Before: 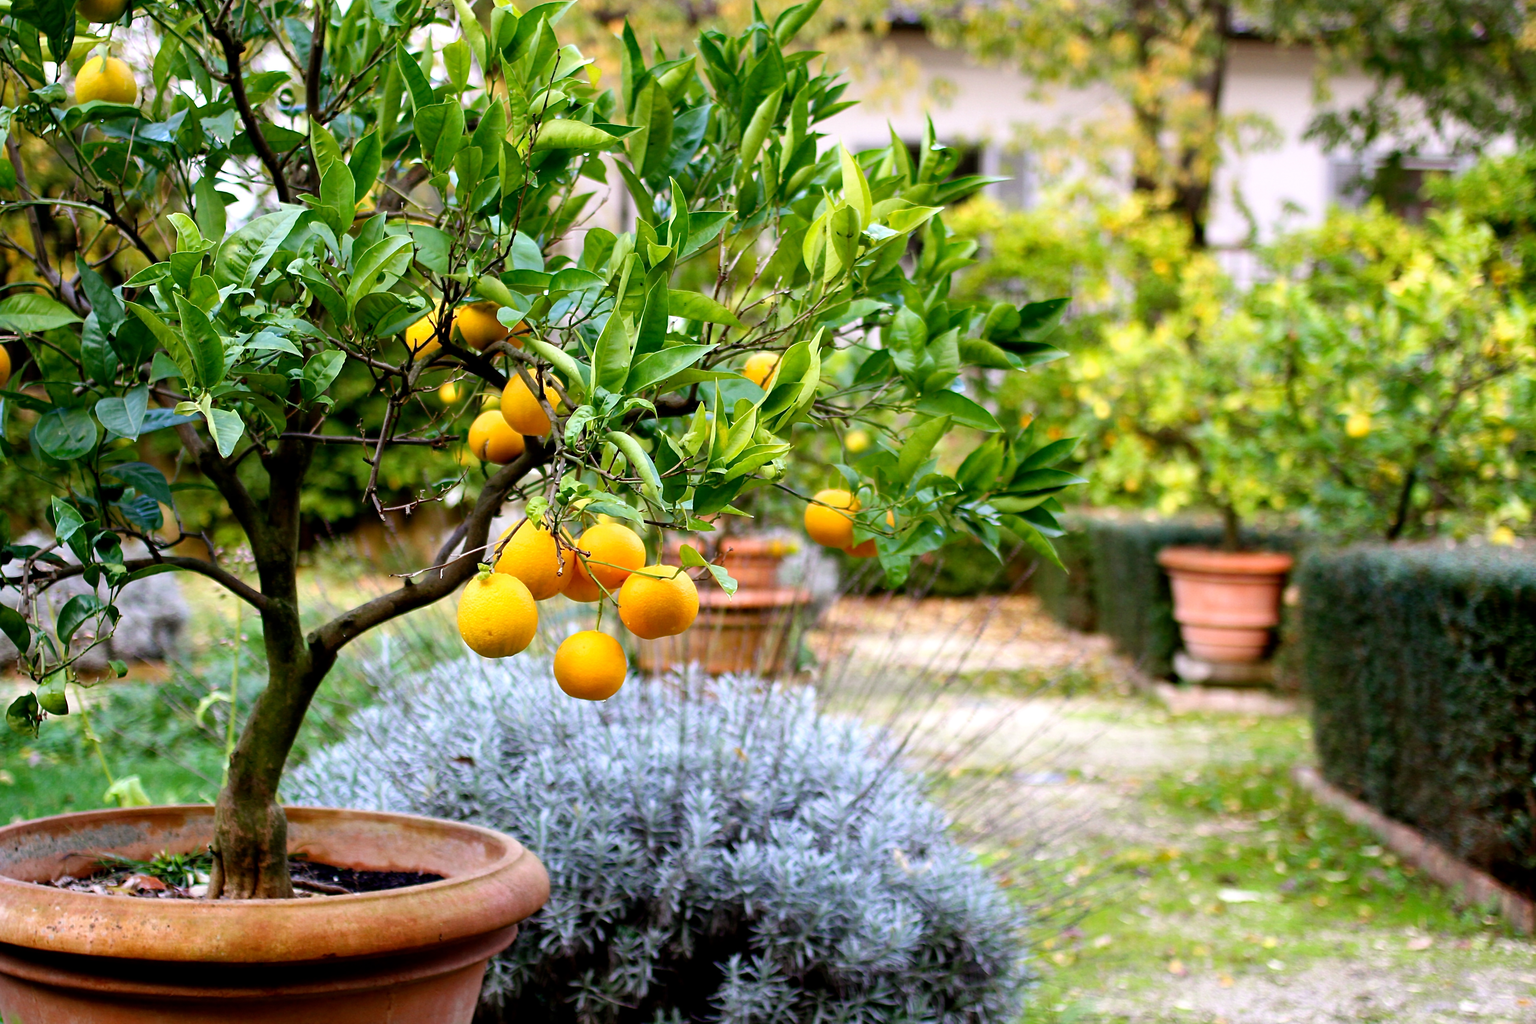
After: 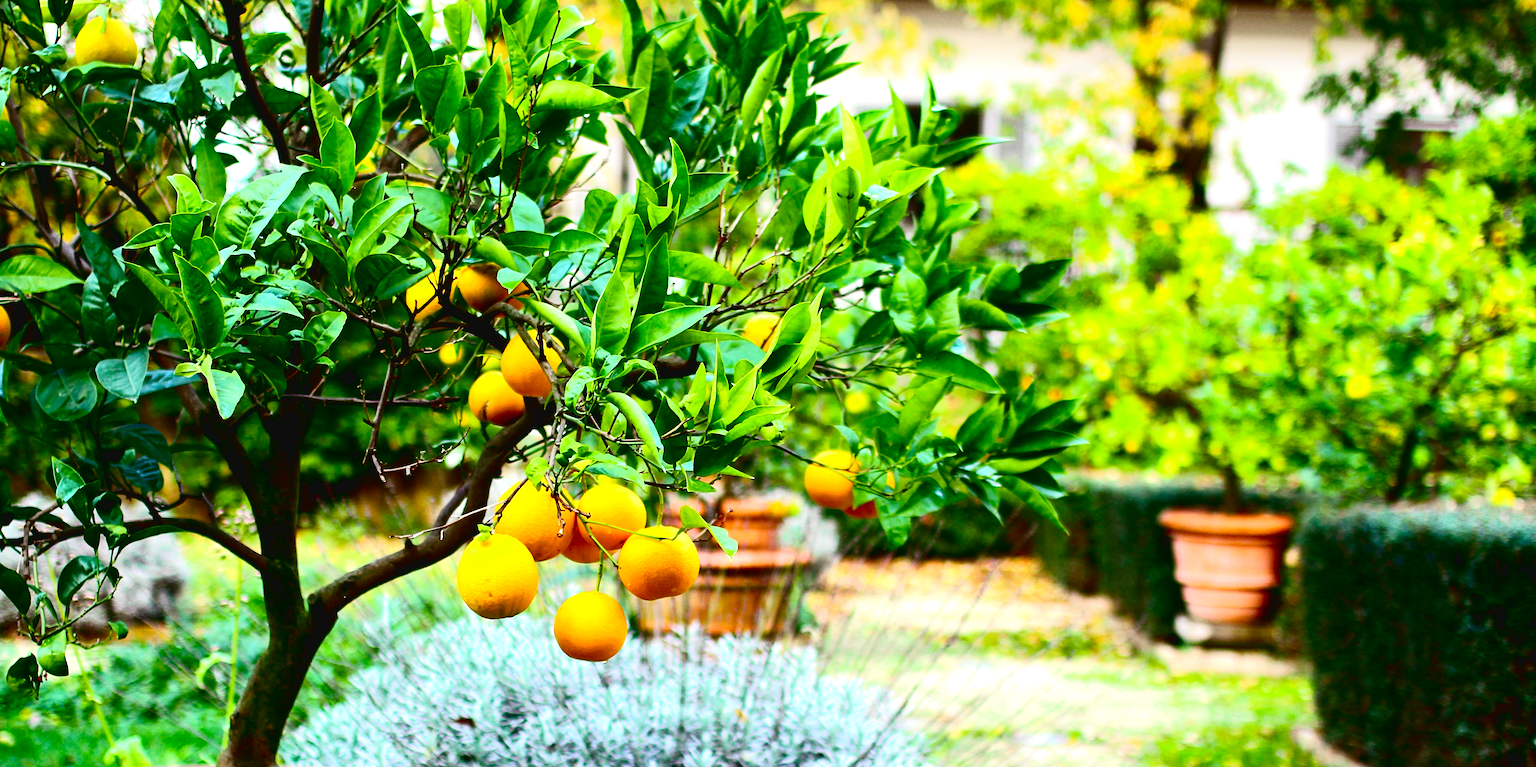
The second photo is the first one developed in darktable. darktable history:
crop: top 3.842%, bottom 21.203%
color correction: highlights a* -8.13, highlights b* 3.39
contrast brightness saturation: brightness -0.201, saturation 0.084
tone curve: curves: ch0 [(0, 0.036) (0.037, 0.042) (0.167, 0.143) (0.433, 0.502) (0.531, 0.637) (0.696, 0.825) (0.856, 0.92) (1, 0.98)]; ch1 [(0, 0) (0.424, 0.383) (0.482, 0.459) (0.501, 0.5) (0.522, 0.526) (0.559, 0.563) (0.604, 0.646) (0.715, 0.729) (1, 1)]; ch2 [(0, 0) (0.369, 0.388) (0.45, 0.48) (0.499, 0.502) (0.504, 0.504) (0.512, 0.526) (0.581, 0.595) (0.708, 0.786) (1, 1)], color space Lab, independent channels, preserve colors none
exposure: black level correction 0.001, exposure 0.498 EV, compensate highlight preservation false
